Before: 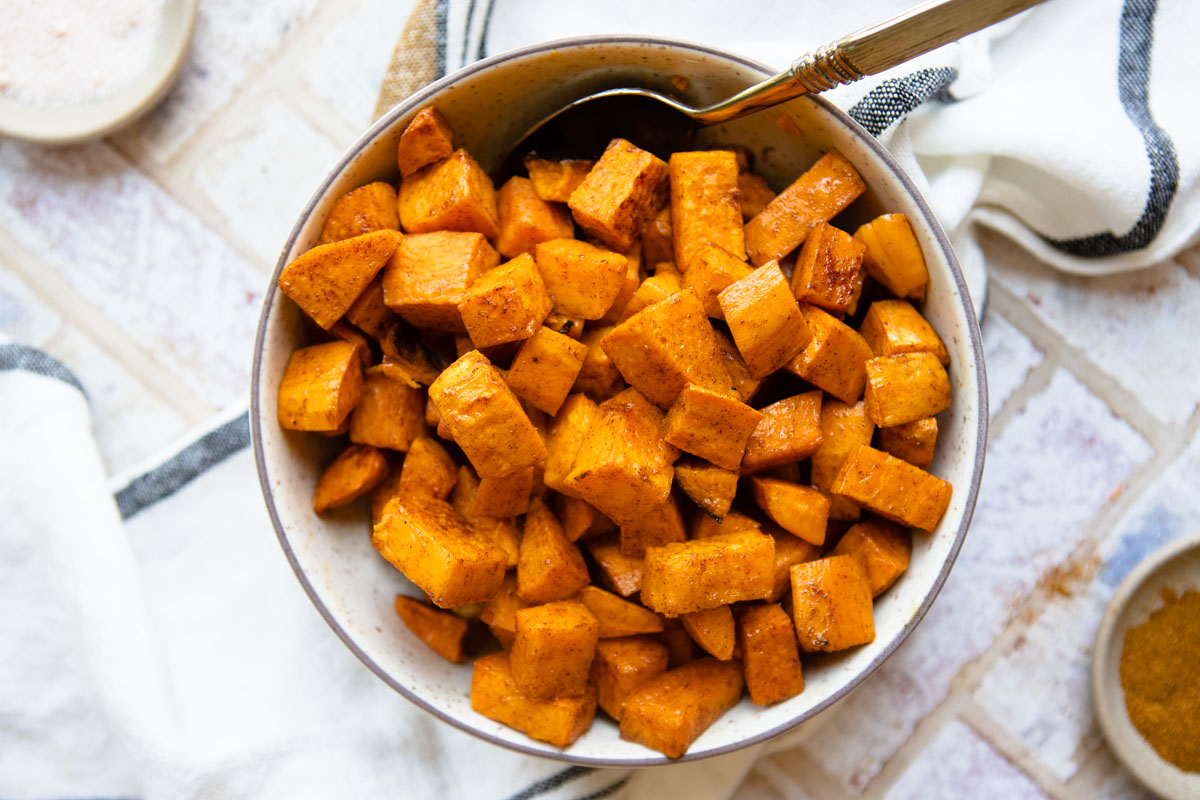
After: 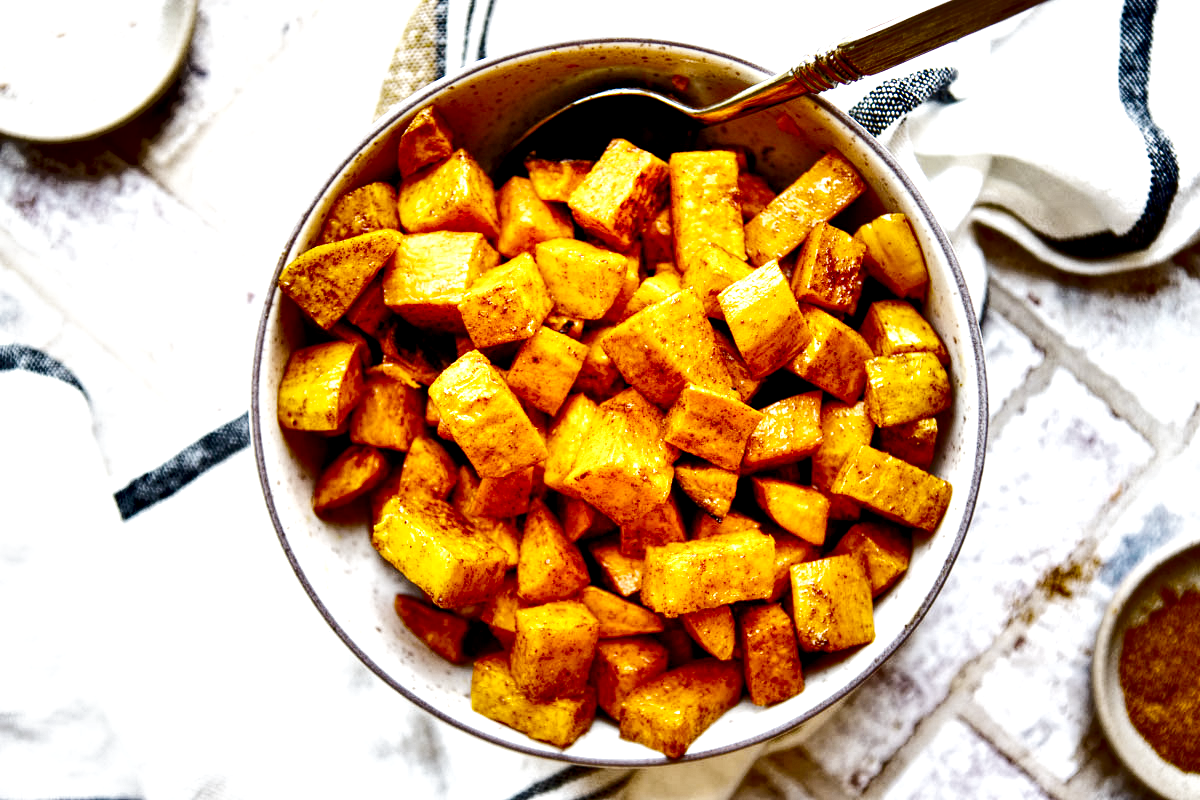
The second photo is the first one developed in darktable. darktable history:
local contrast: highlights 102%, shadows 98%, detail 200%, midtone range 0.2
shadows and highlights: shadows 20.73, highlights -82.24, shadows color adjustment 97.67%, soften with gaussian
base curve: curves: ch0 [(0, 0.003) (0.001, 0.002) (0.006, 0.004) (0.02, 0.022) (0.048, 0.086) (0.094, 0.234) (0.162, 0.431) (0.258, 0.629) (0.385, 0.8) (0.548, 0.918) (0.751, 0.988) (1, 1)], preserve colors none
